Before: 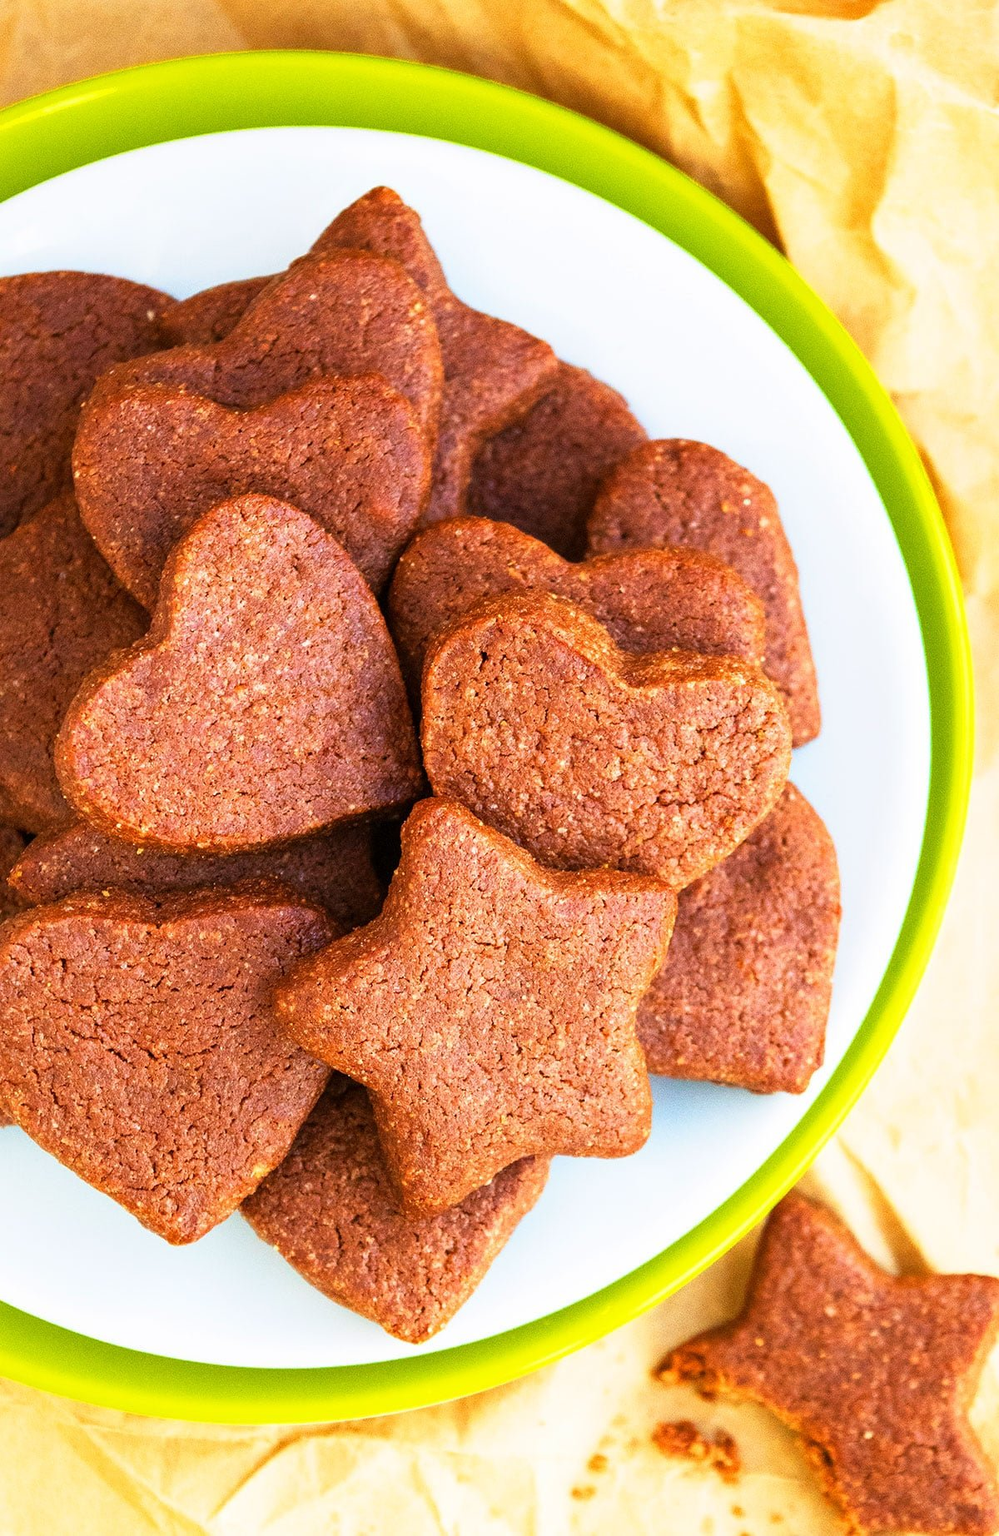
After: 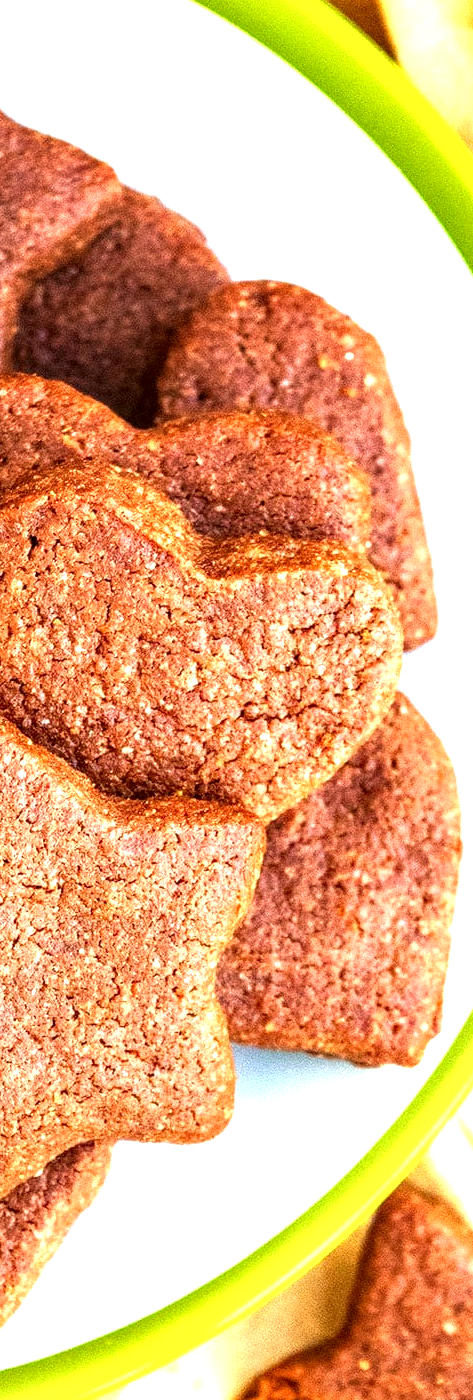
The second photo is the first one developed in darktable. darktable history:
exposure: black level correction -0.002, exposure 0.54 EV, compensate highlight preservation false
crop: left 45.721%, top 13.393%, right 14.118%, bottom 10.01%
local contrast: detail 160%
